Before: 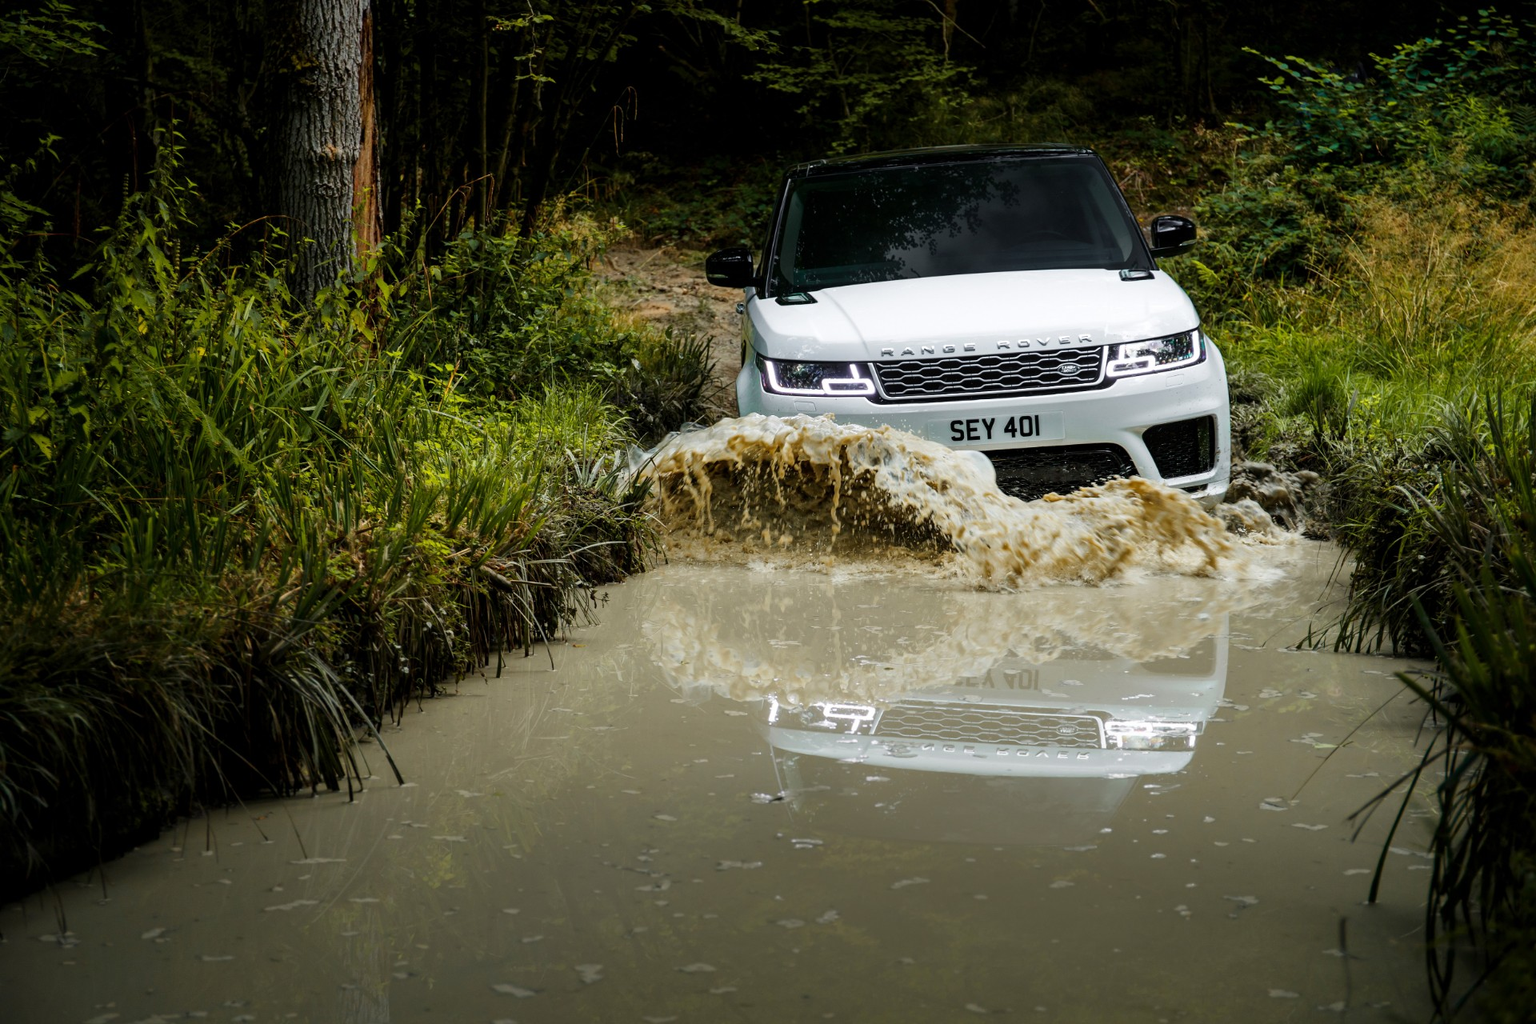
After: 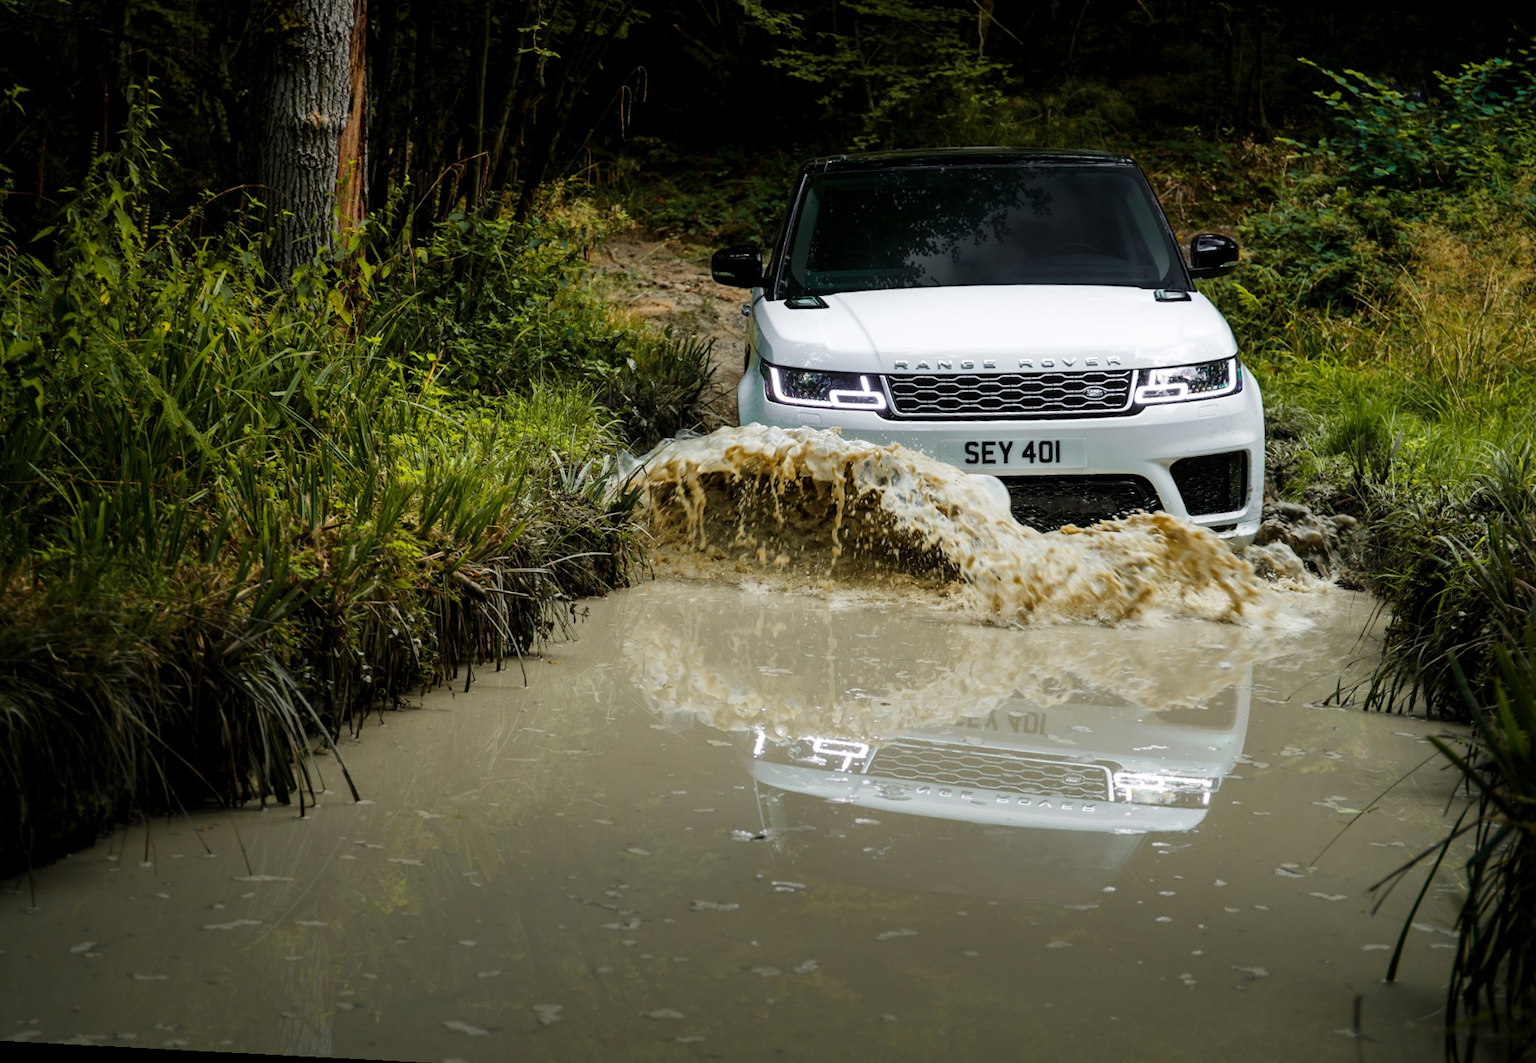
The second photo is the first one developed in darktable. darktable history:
crop and rotate: angle -2.94°, left 5.082%, top 5.231%, right 4.612%, bottom 4.709%
